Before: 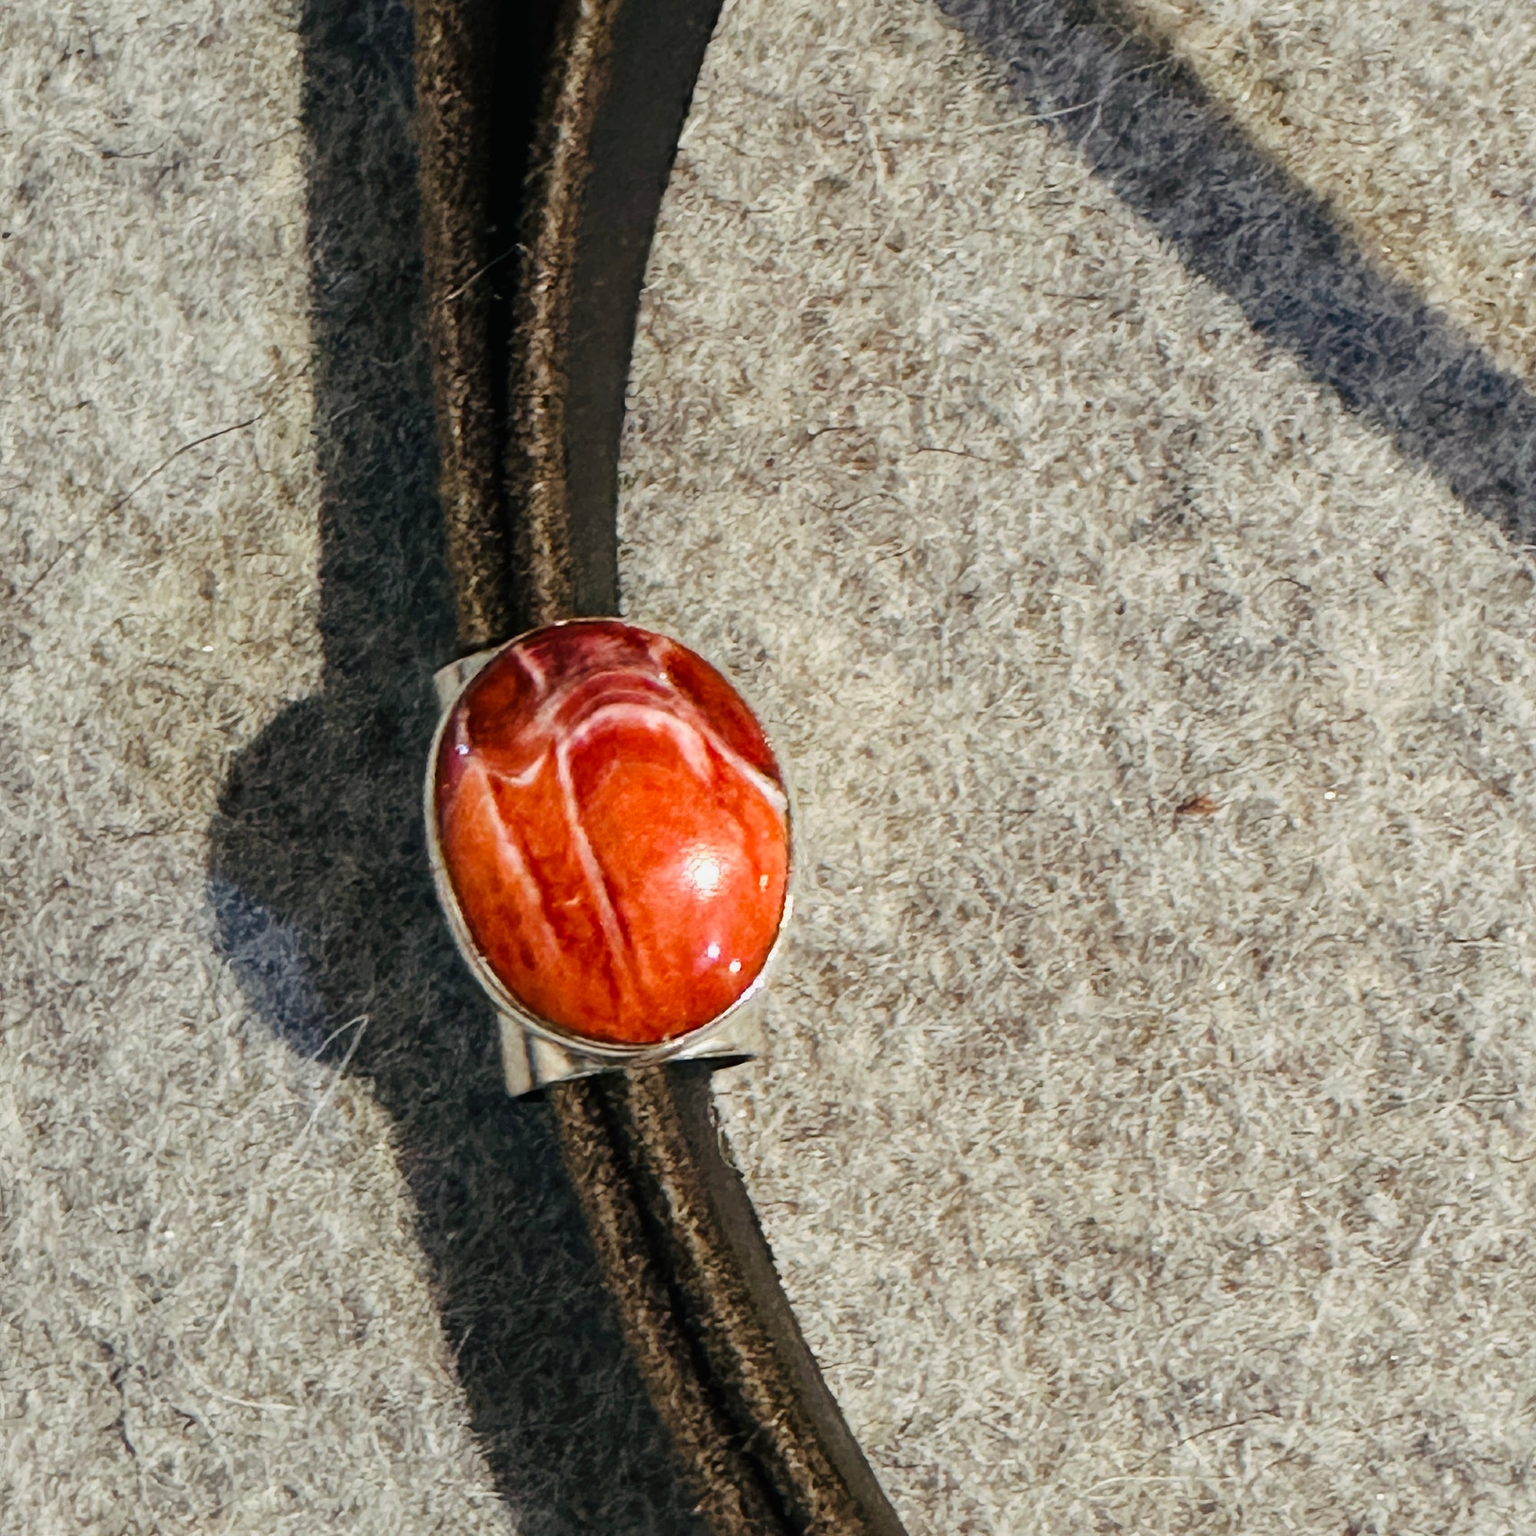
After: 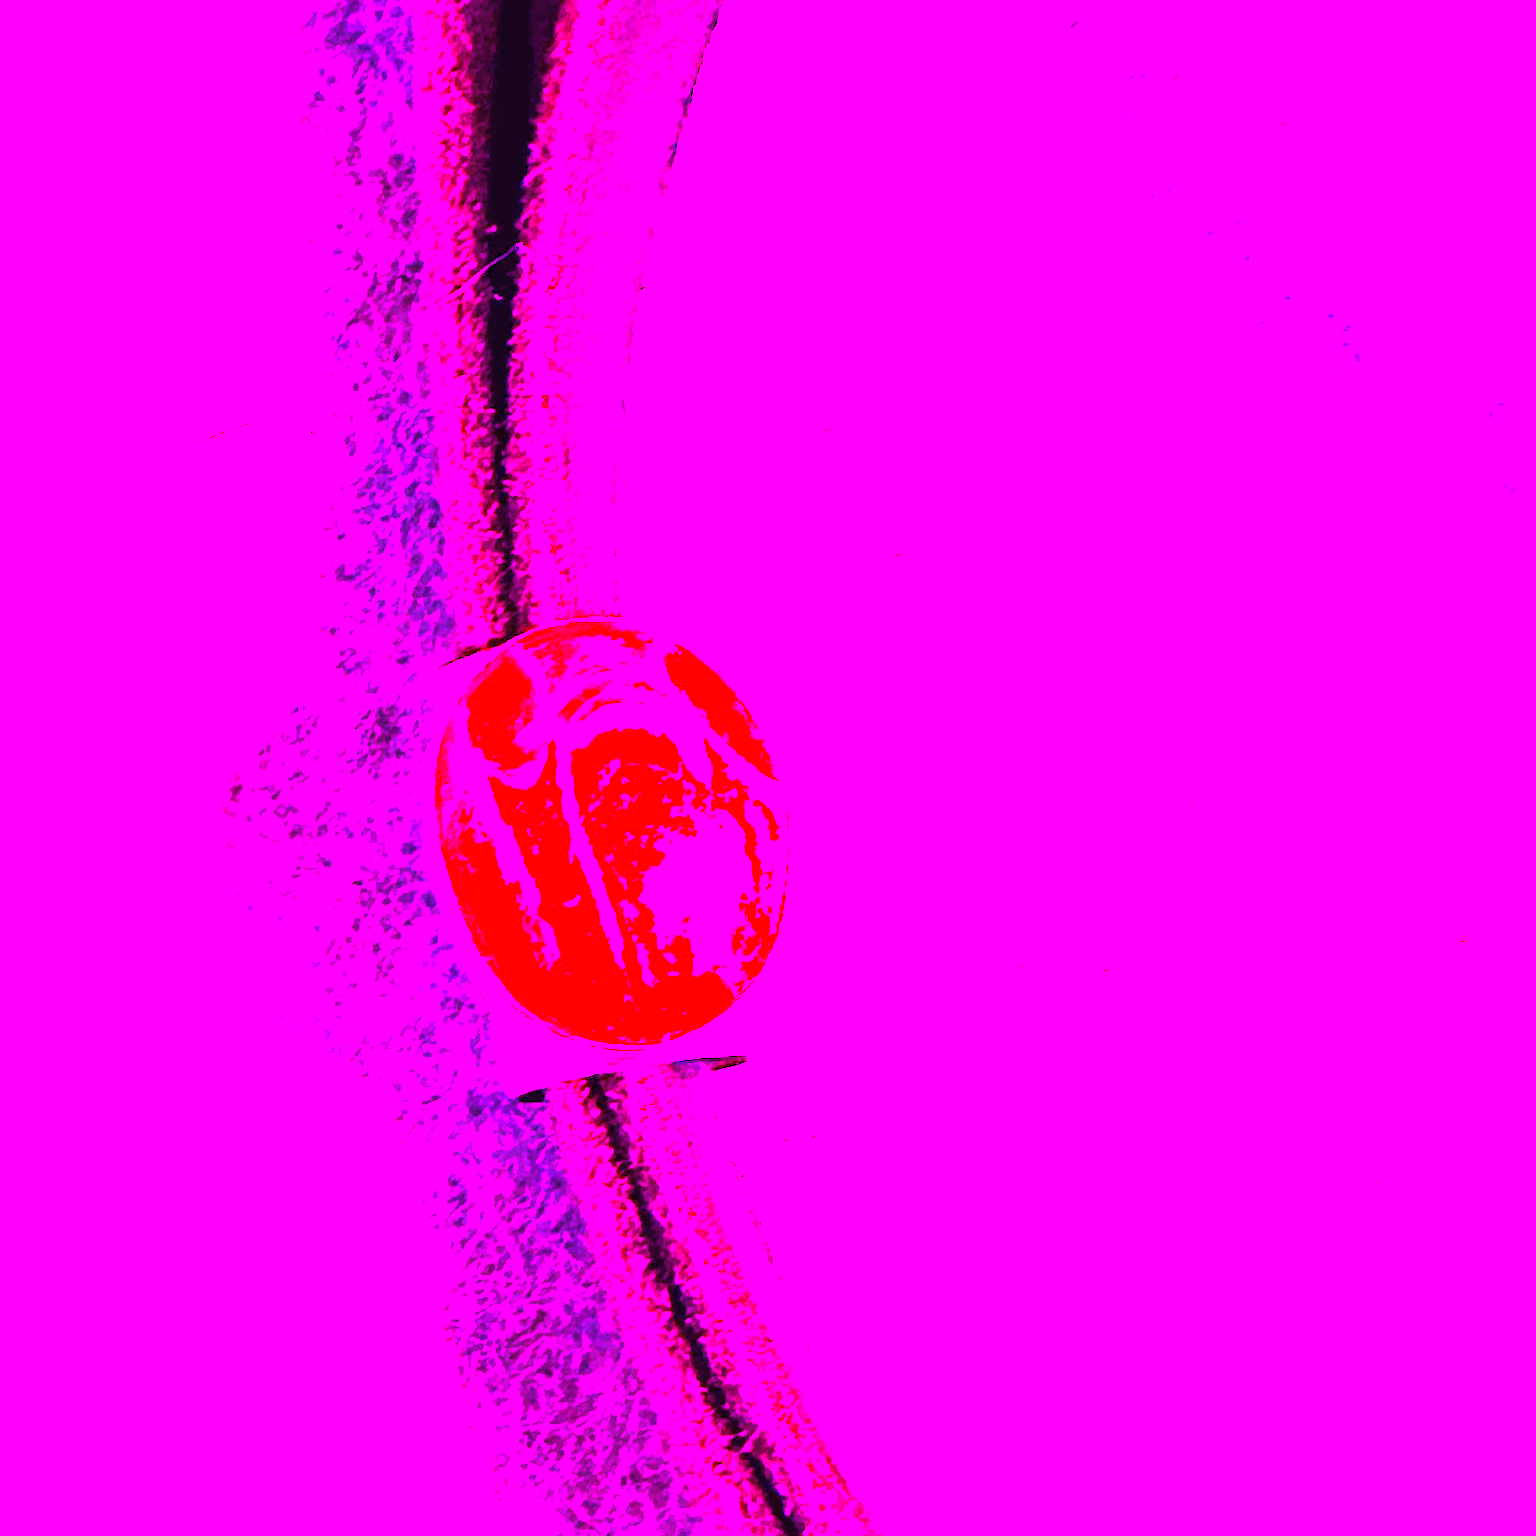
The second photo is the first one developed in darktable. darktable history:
color correction: highlights a* 7.34, highlights b* 4.37
white balance: red 8, blue 8
